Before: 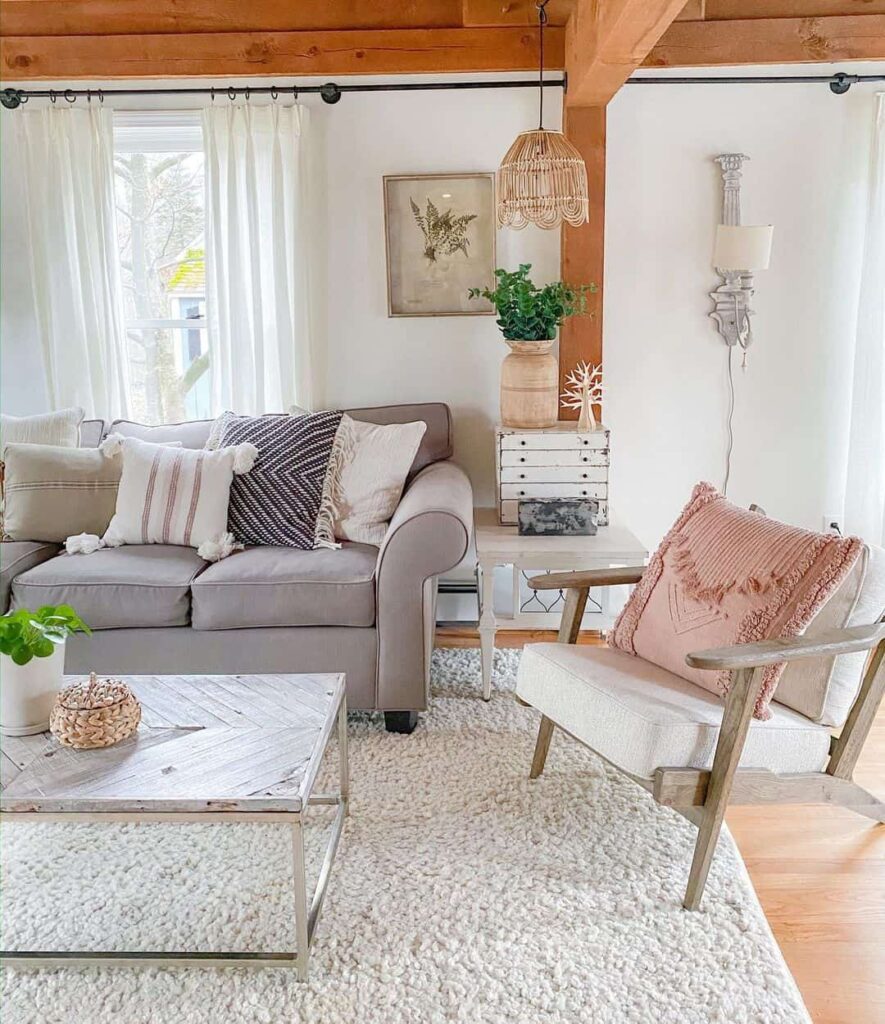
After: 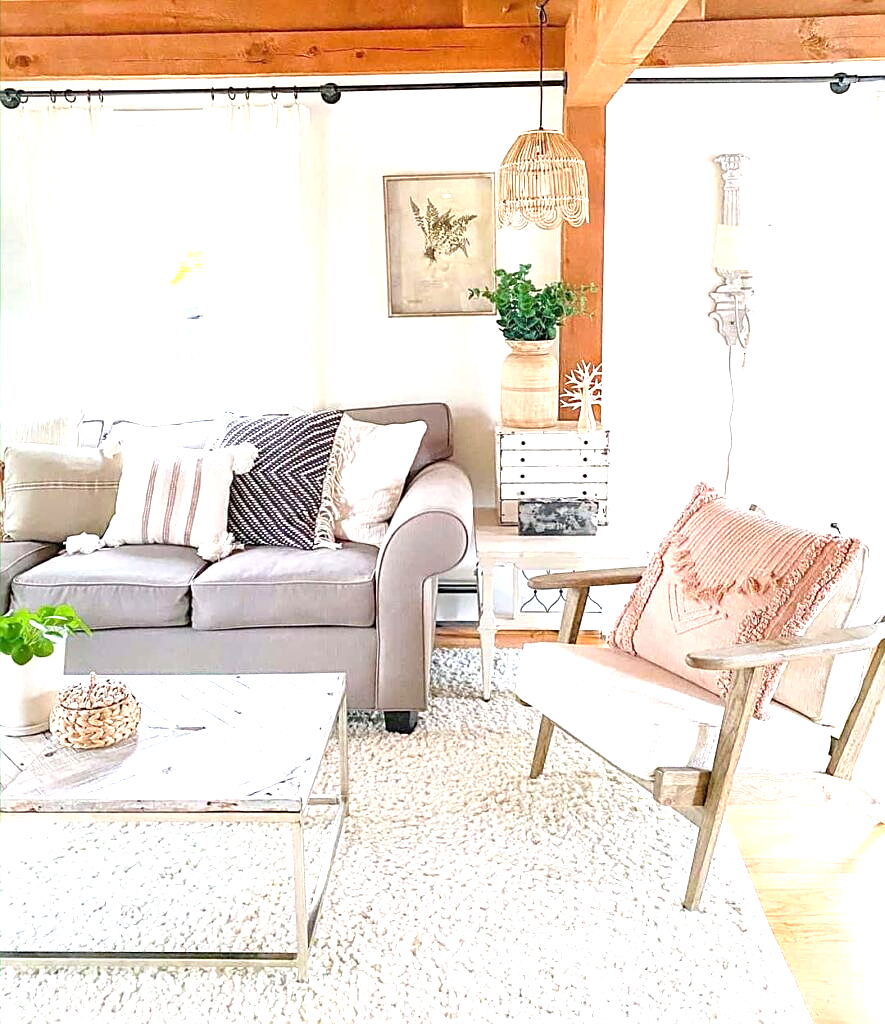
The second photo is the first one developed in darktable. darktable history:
sharpen: on, module defaults
exposure: black level correction 0.001, exposure 1.129 EV, compensate exposure bias true, compensate highlight preservation false
